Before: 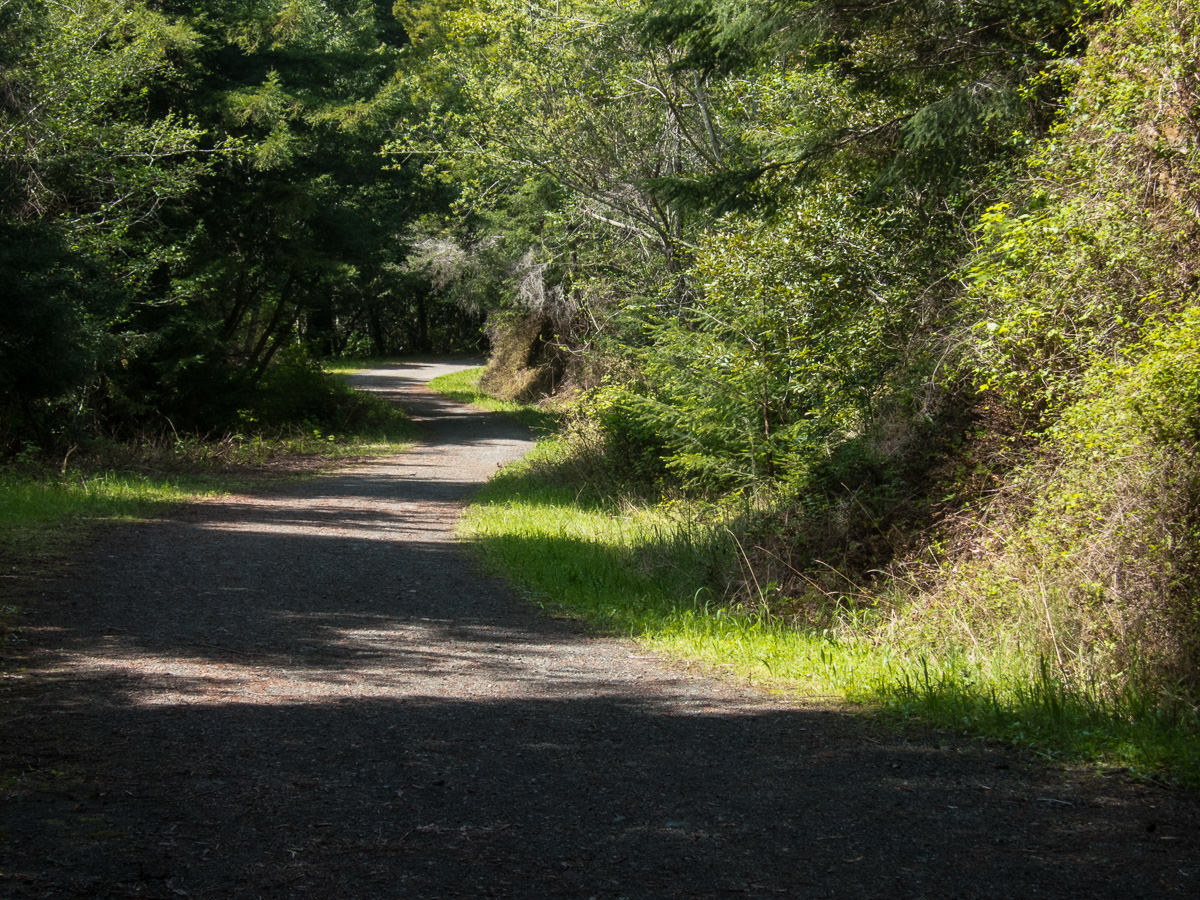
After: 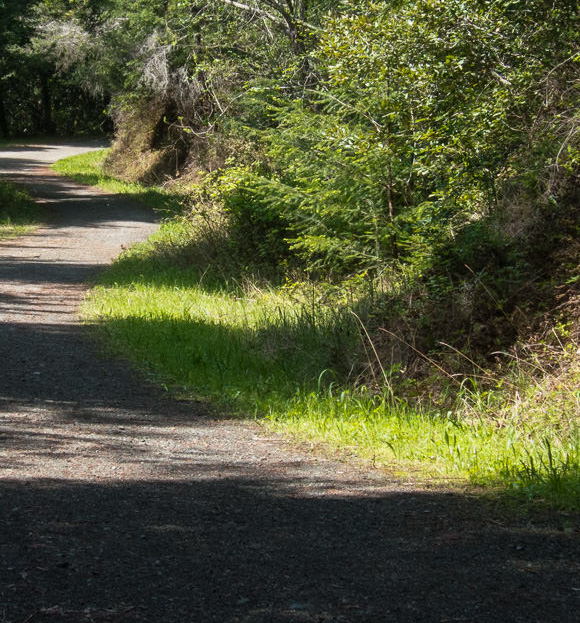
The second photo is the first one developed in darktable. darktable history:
crop: left 31.346%, top 24.317%, right 20.27%, bottom 6.432%
